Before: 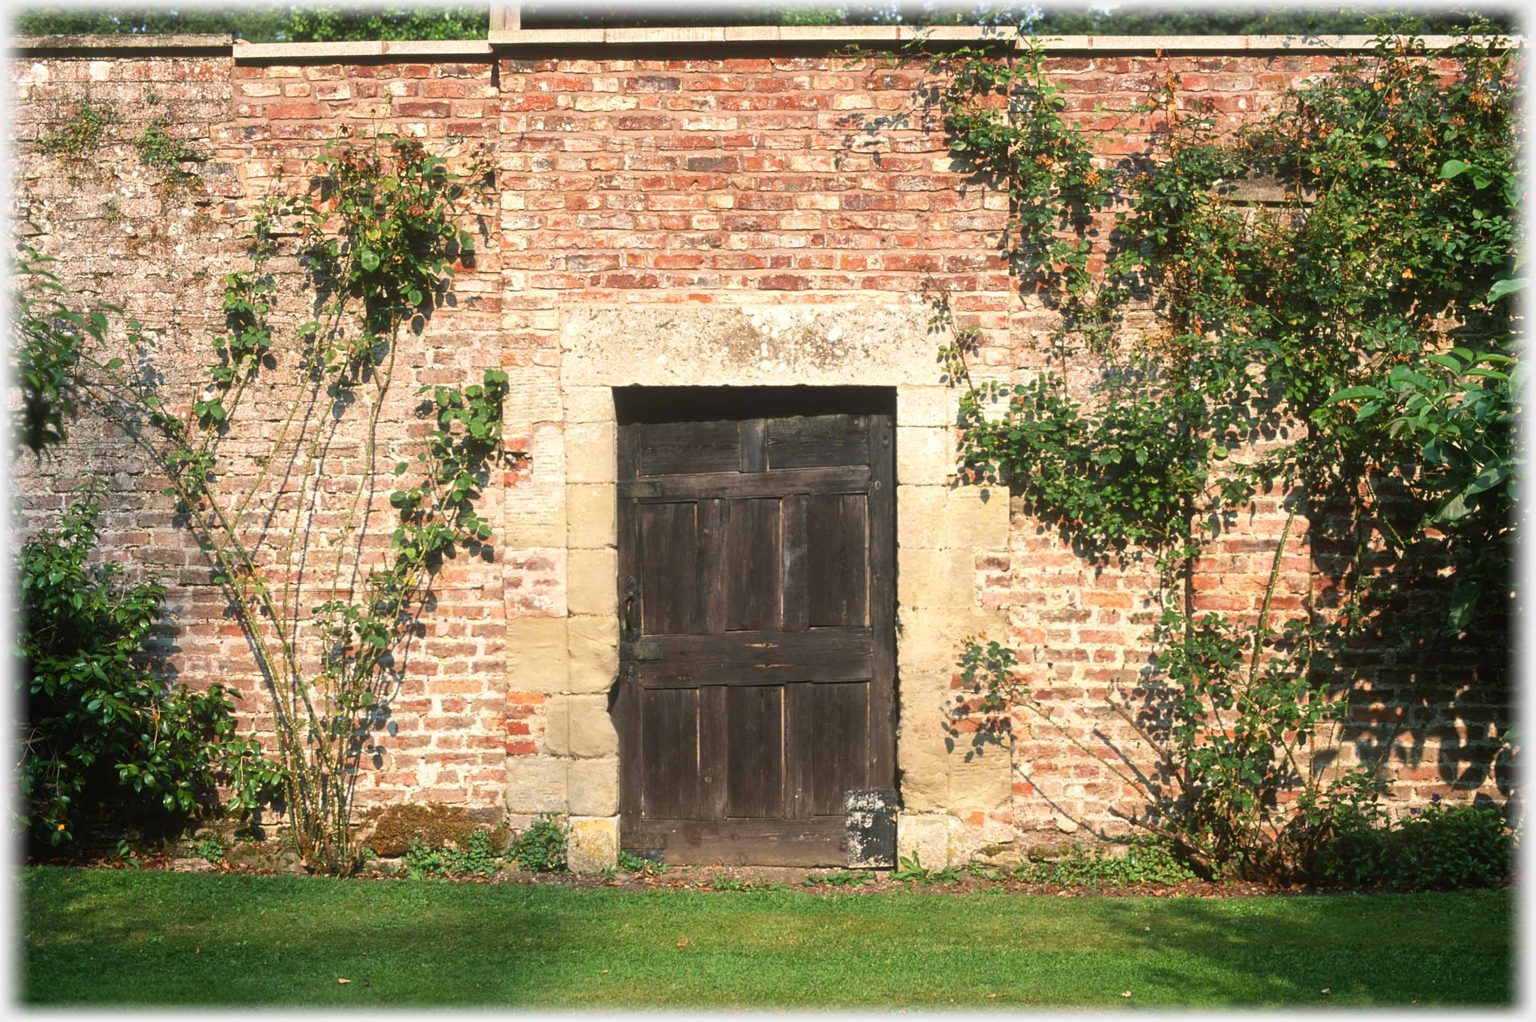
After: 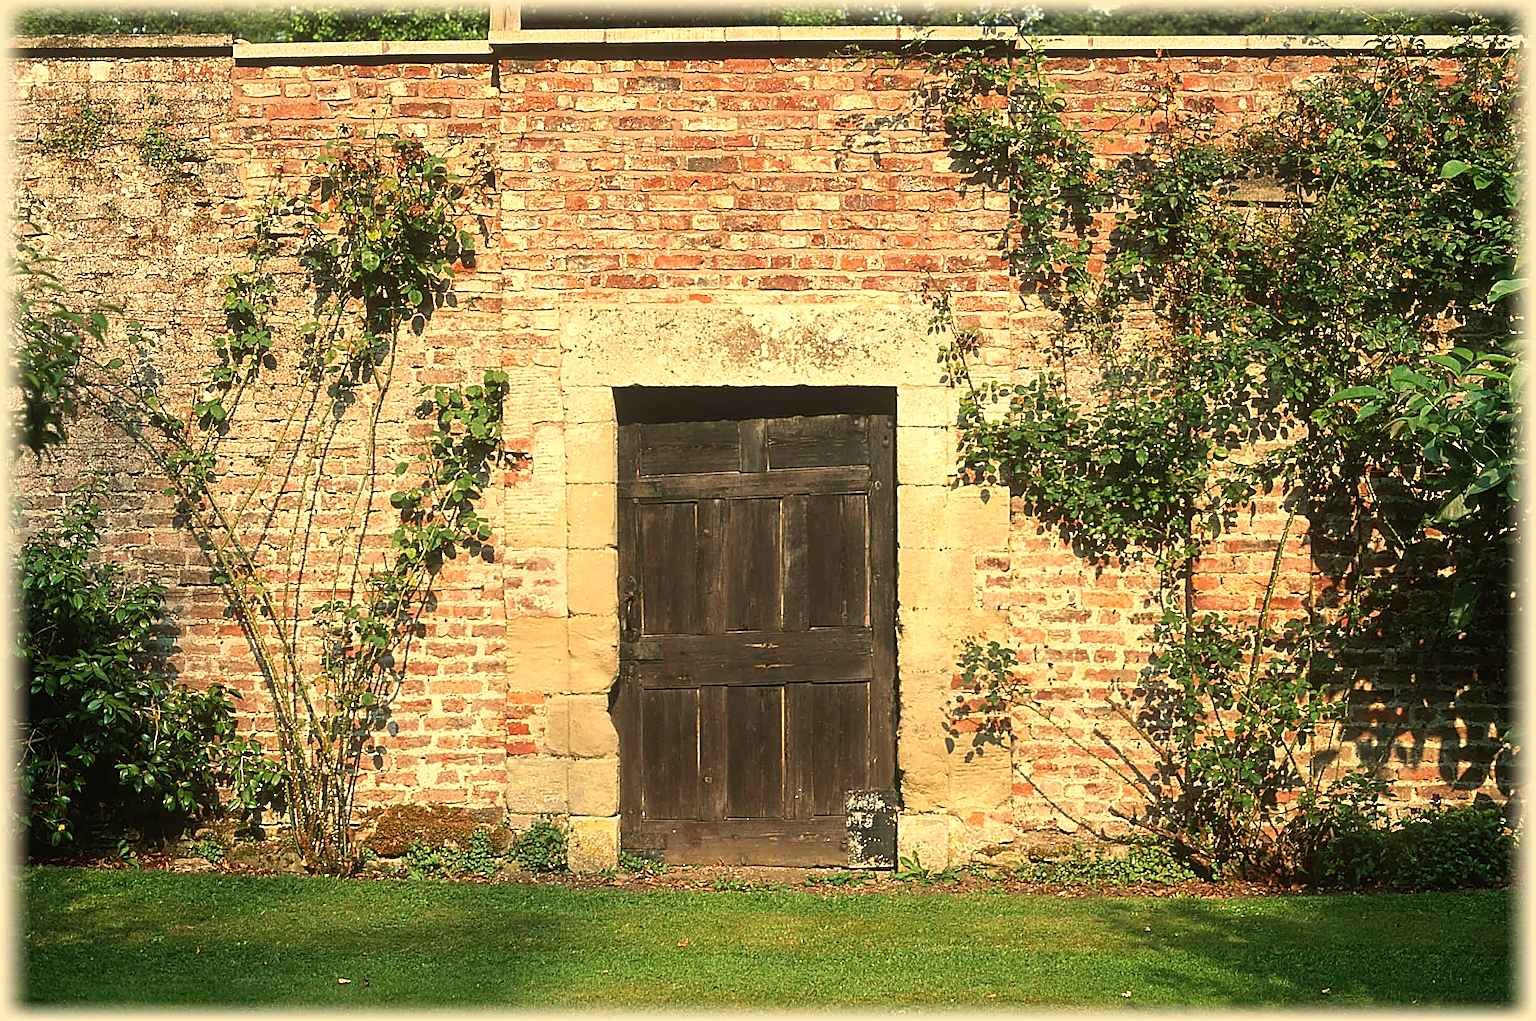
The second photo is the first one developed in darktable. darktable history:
white balance: red 1.08, blue 0.791
sharpen: amount 1.861
